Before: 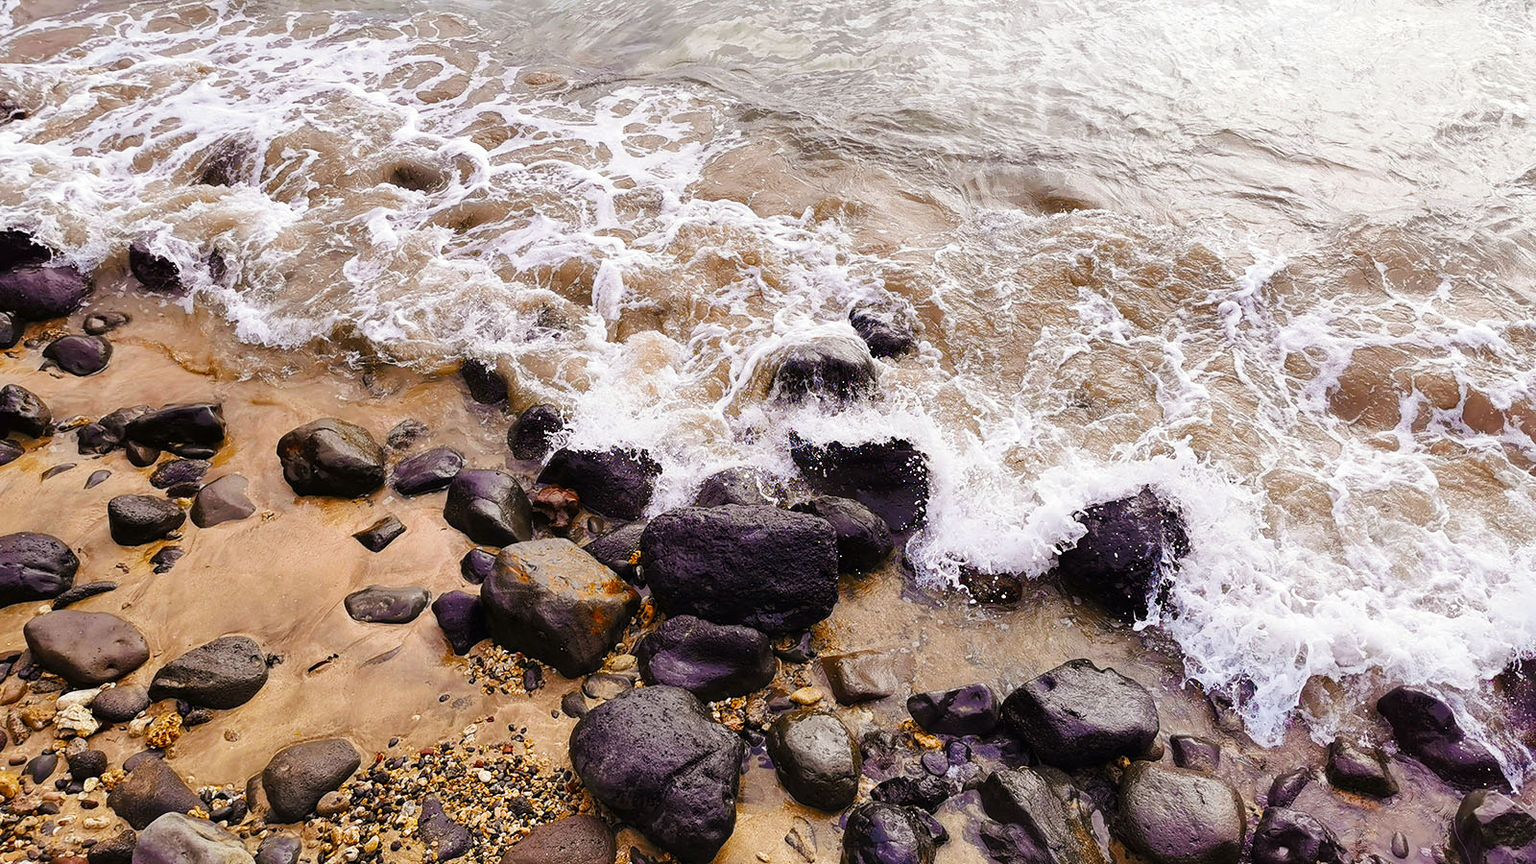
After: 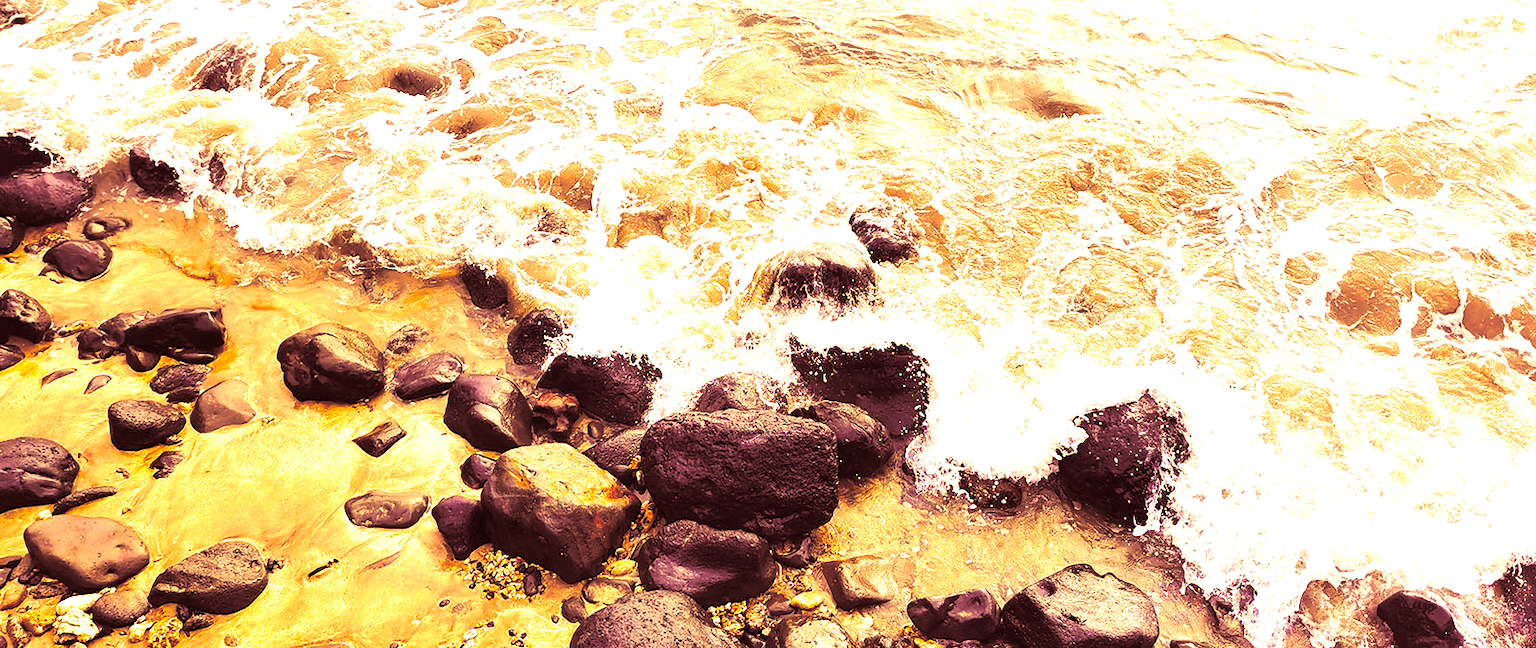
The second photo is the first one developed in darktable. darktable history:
exposure: black level correction 0, exposure 1.35 EV, compensate exposure bias true, compensate highlight preservation false
crop: top 11.038%, bottom 13.962%
split-toning: highlights › hue 187.2°, highlights › saturation 0.83, balance -68.05, compress 56.43%
color correction: highlights a* 10.12, highlights b* 39.04, shadows a* 14.62, shadows b* 3.37
